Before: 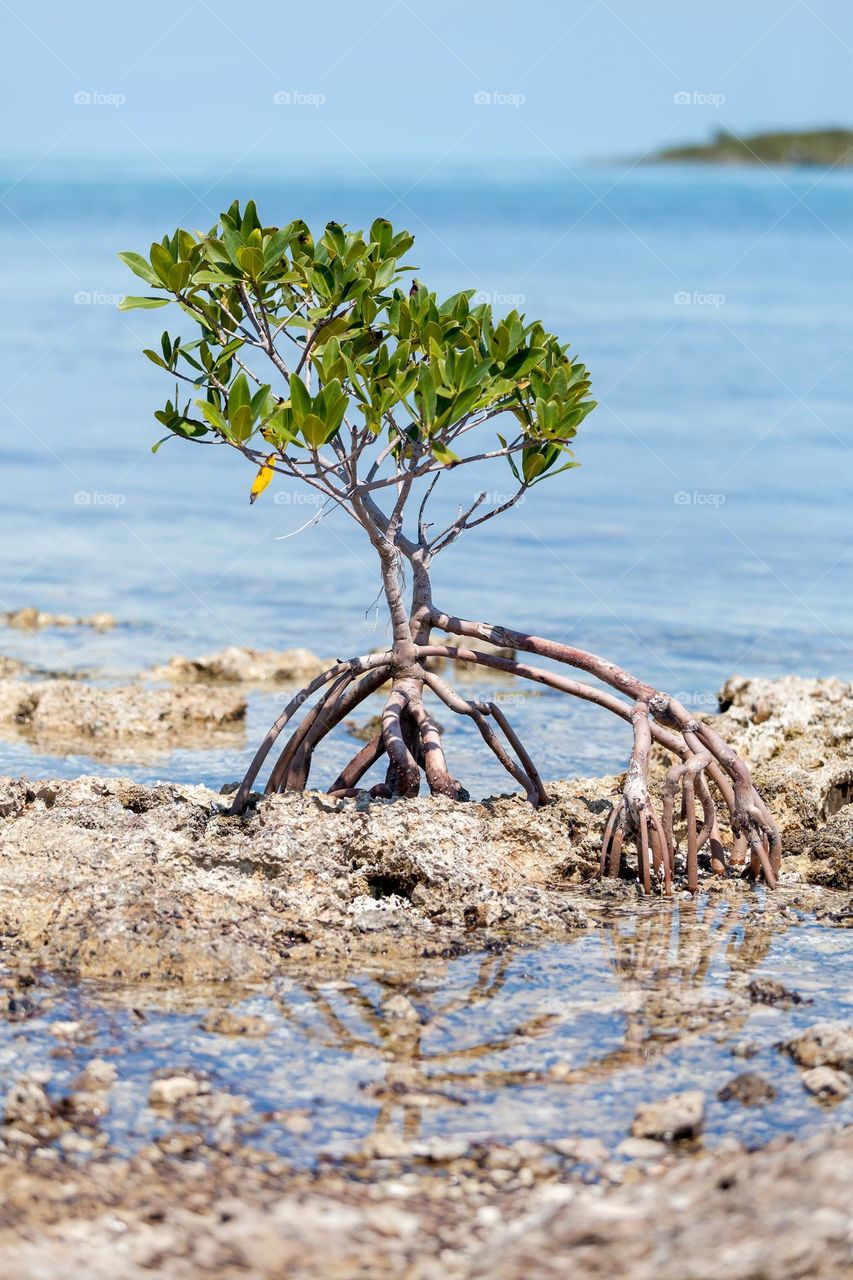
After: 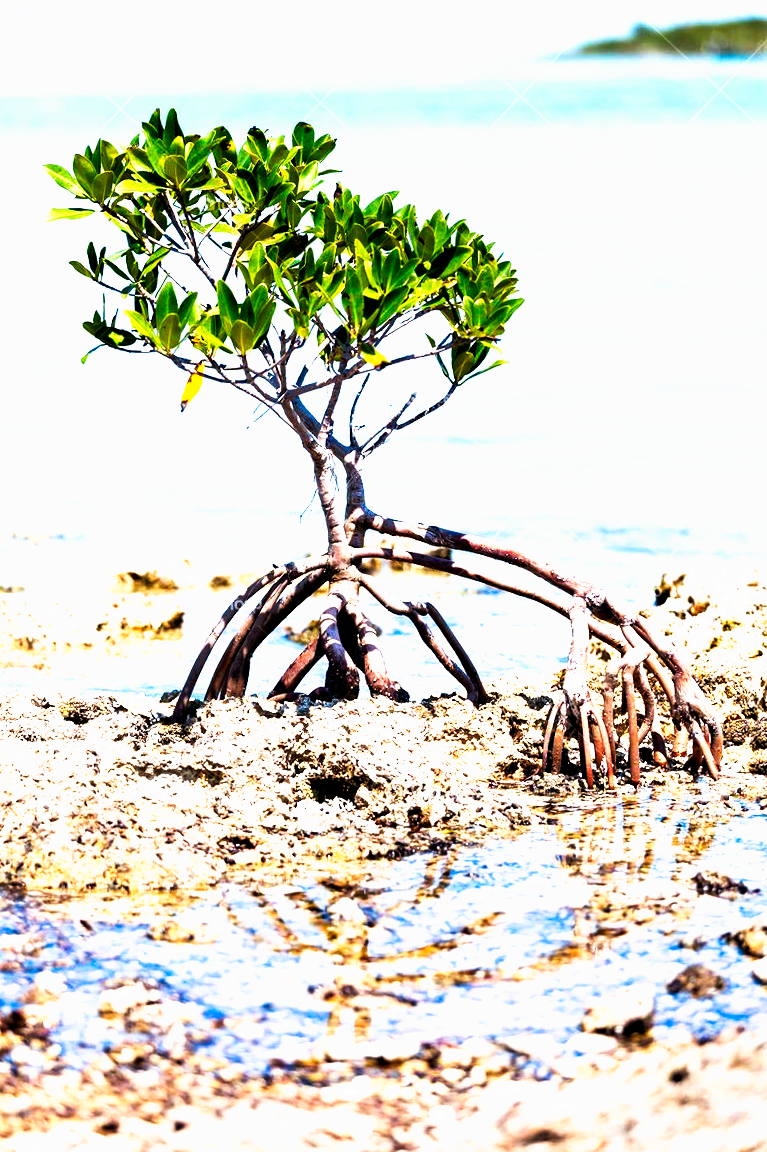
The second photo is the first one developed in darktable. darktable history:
tone curve: curves: ch0 [(0, 0) (0.003, 0) (0.011, 0) (0.025, 0) (0.044, 0.001) (0.069, 0.003) (0.1, 0.003) (0.136, 0.006) (0.177, 0.014) (0.224, 0.056) (0.277, 0.128) (0.335, 0.218) (0.399, 0.346) (0.468, 0.512) (0.543, 0.713) (0.623, 0.898) (0.709, 0.987) (0.801, 0.99) (0.898, 0.99) (1, 1)], preserve colors none
crop and rotate: angle 1.83°, left 5.726%, top 5.697%
